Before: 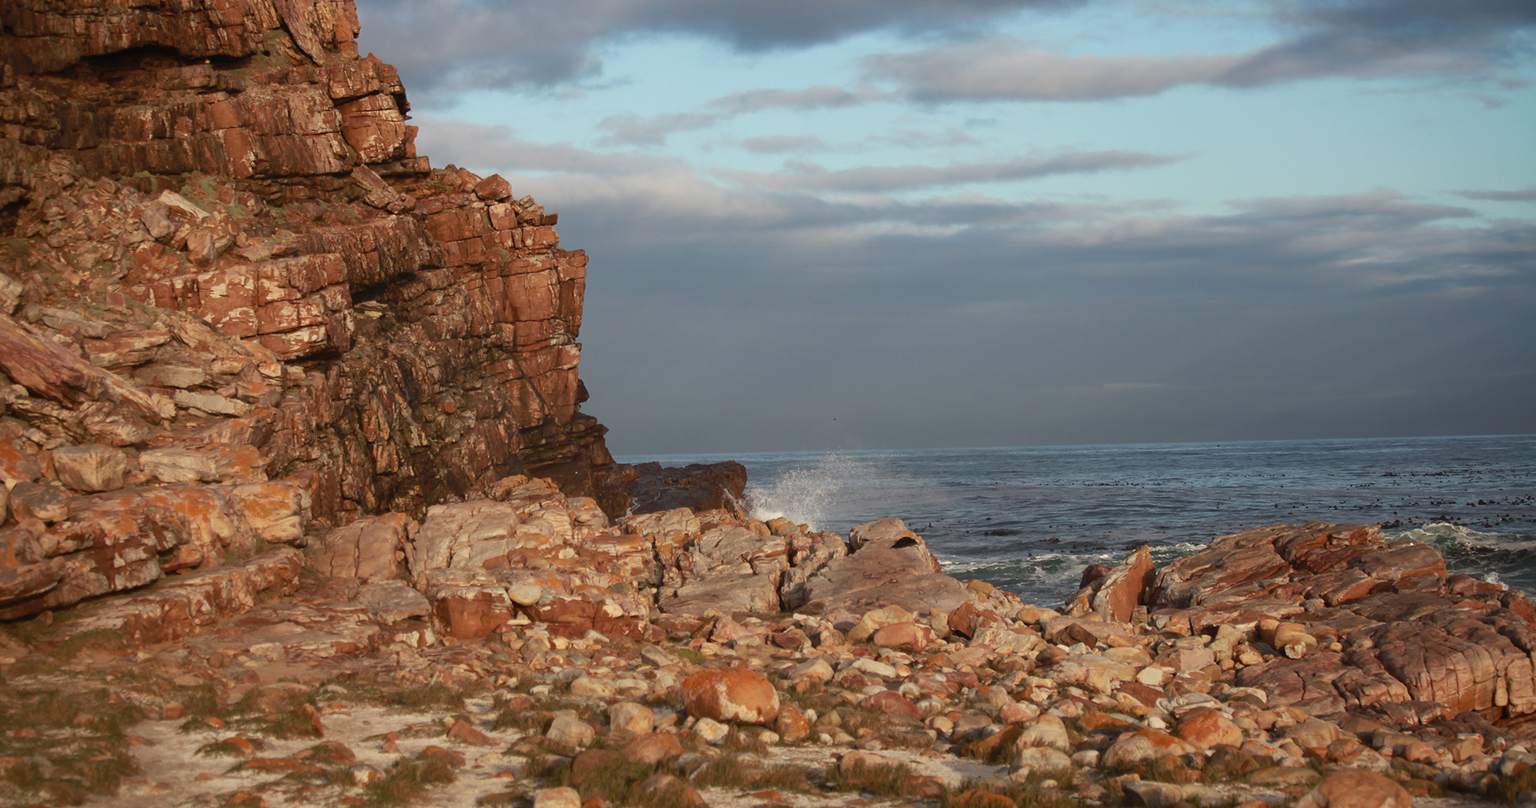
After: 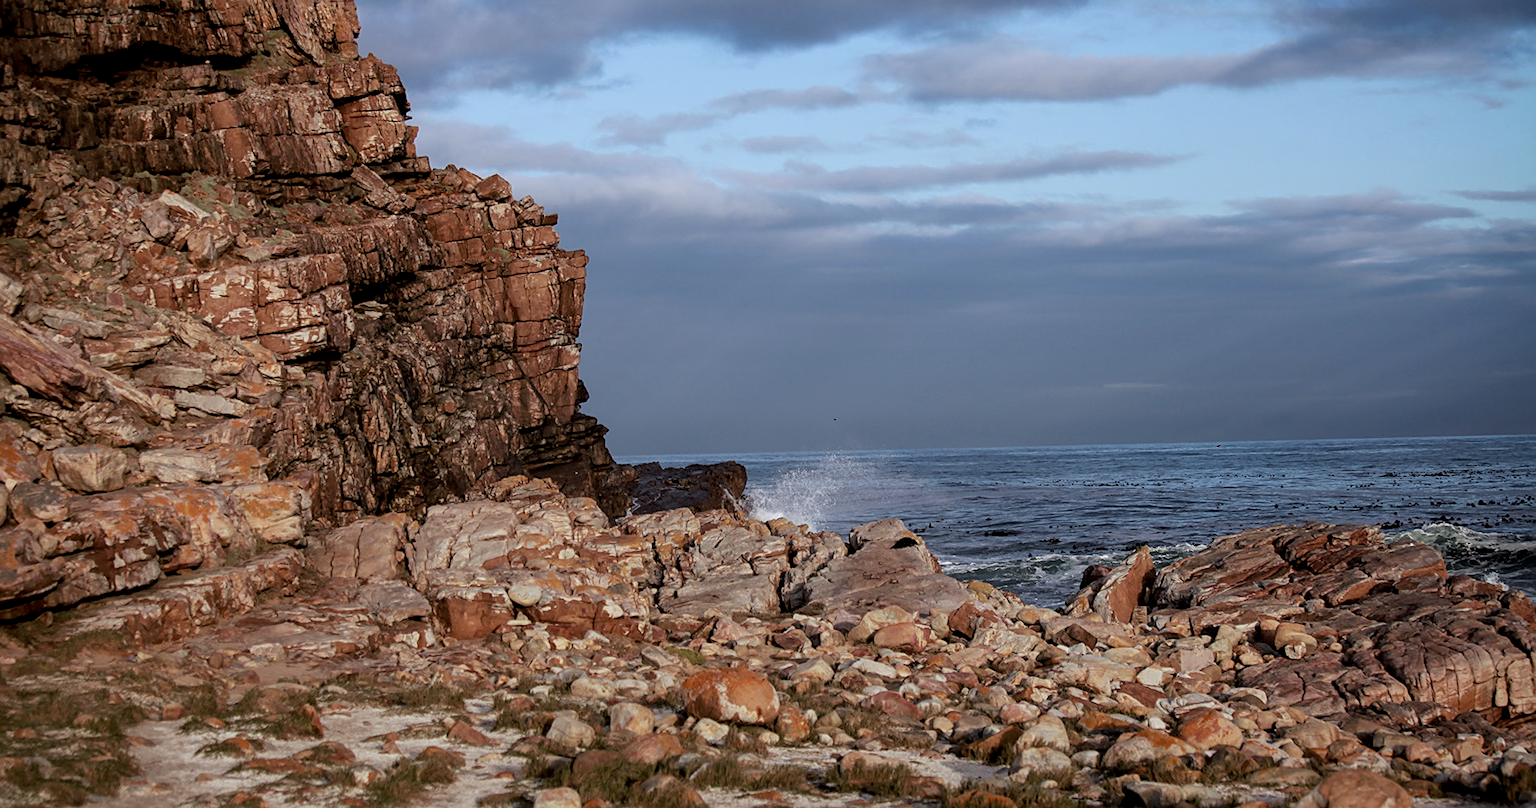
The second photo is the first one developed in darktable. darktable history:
exposure: exposure -0.072 EV, compensate highlight preservation false
filmic rgb: black relative exposure -5.83 EV, white relative exposure 3.4 EV, hardness 3.68
local contrast: detail 130%
white balance: red 0.948, green 1.02, blue 1.176
sharpen: on, module defaults
